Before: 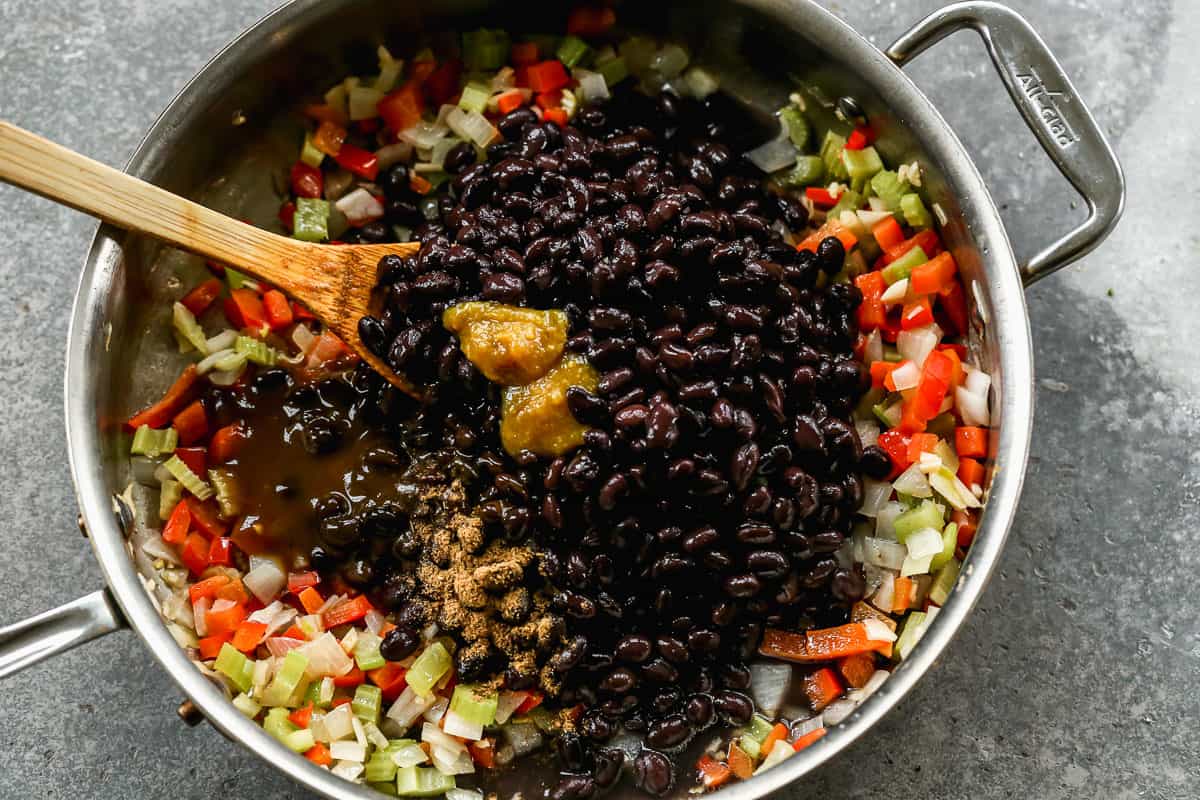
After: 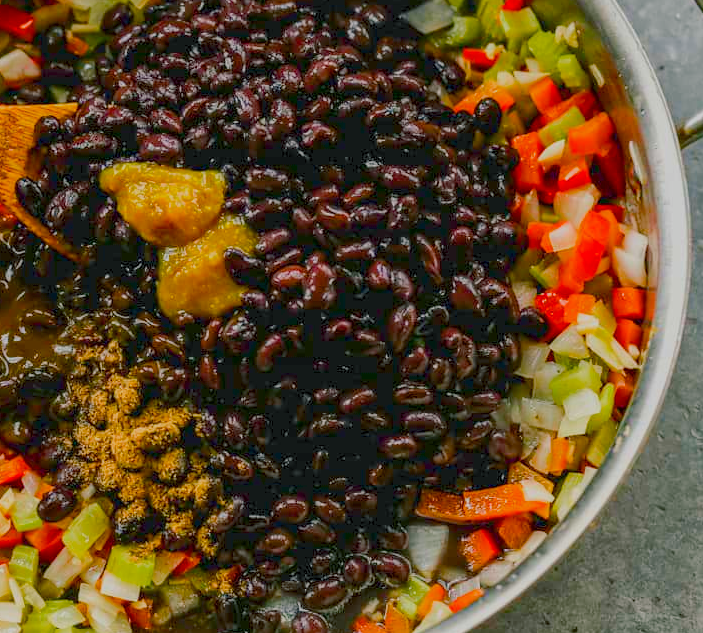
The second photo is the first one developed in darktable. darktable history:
color balance rgb: shadows lift › chroma 2.014%, shadows lift › hue 187.98°, perceptual saturation grading › global saturation 36.871%, perceptual saturation grading › shadows 35.21%, perceptual brilliance grading › mid-tones 9.44%, perceptual brilliance grading › shadows 14.427%, contrast -29.687%
crop and rotate: left 28.625%, top 17.445%, right 12.773%, bottom 3.315%
